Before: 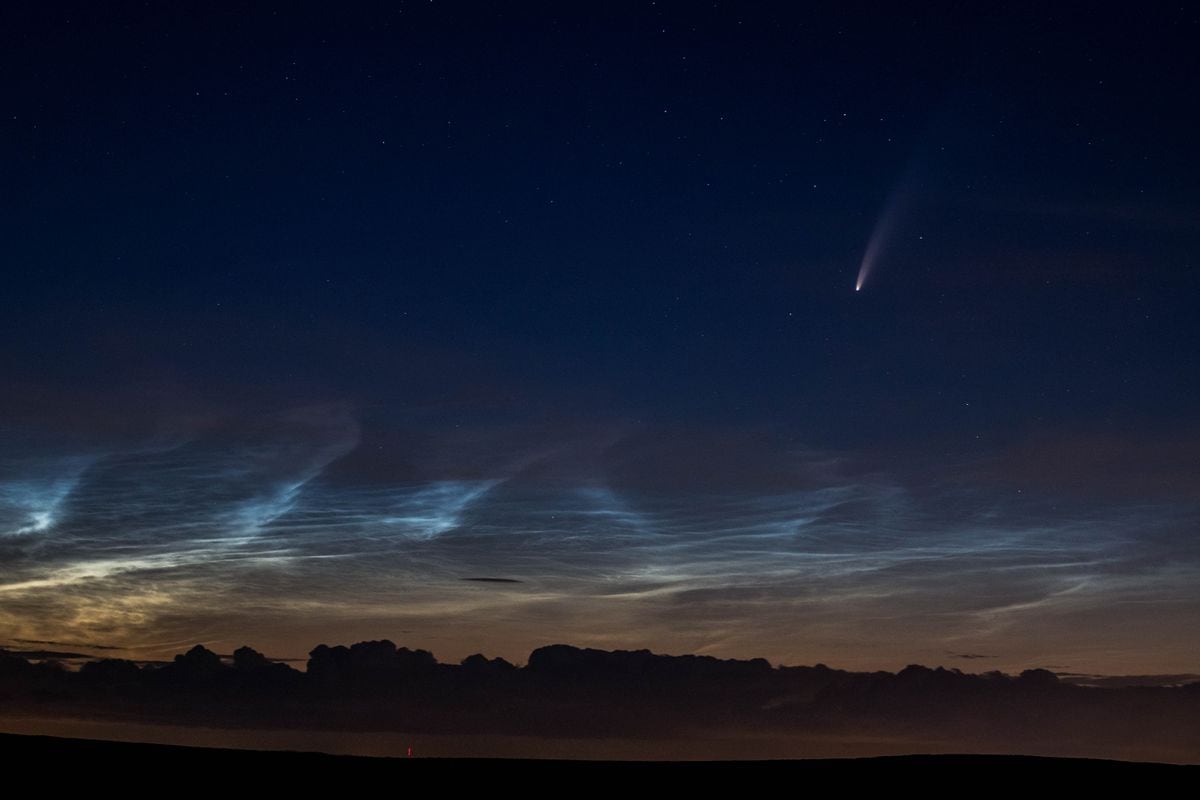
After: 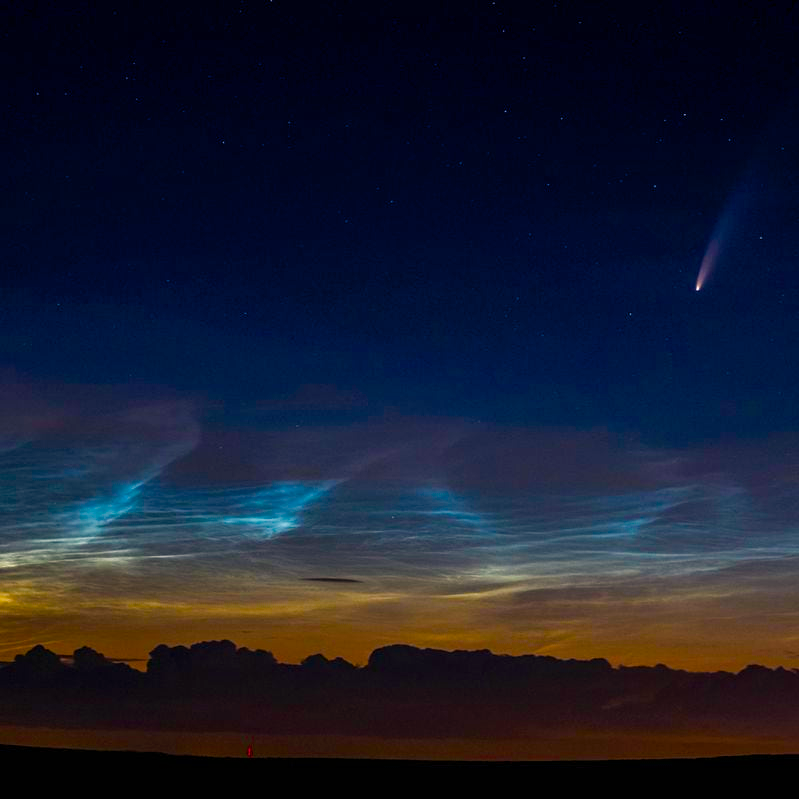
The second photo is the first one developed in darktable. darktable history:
crop and rotate: left 13.342%, right 19.991%
color balance rgb: linear chroma grading › shadows 10%, linear chroma grading › highlights 10%, linear chroma grading › global chroma 15%, linear chroma grading › mid-tones 15%, perceptual saturation grading › global saturation 40%, perceptual saturation grading › highlights -25%, perceptual saturation grading › mid-tones 35%, perceptual saturation grading › shadows 35%, perceptual brilliance grading › global brilliance 11.29%, global vibrance 11.29%
white balance: red 1.045, blue 0.932
